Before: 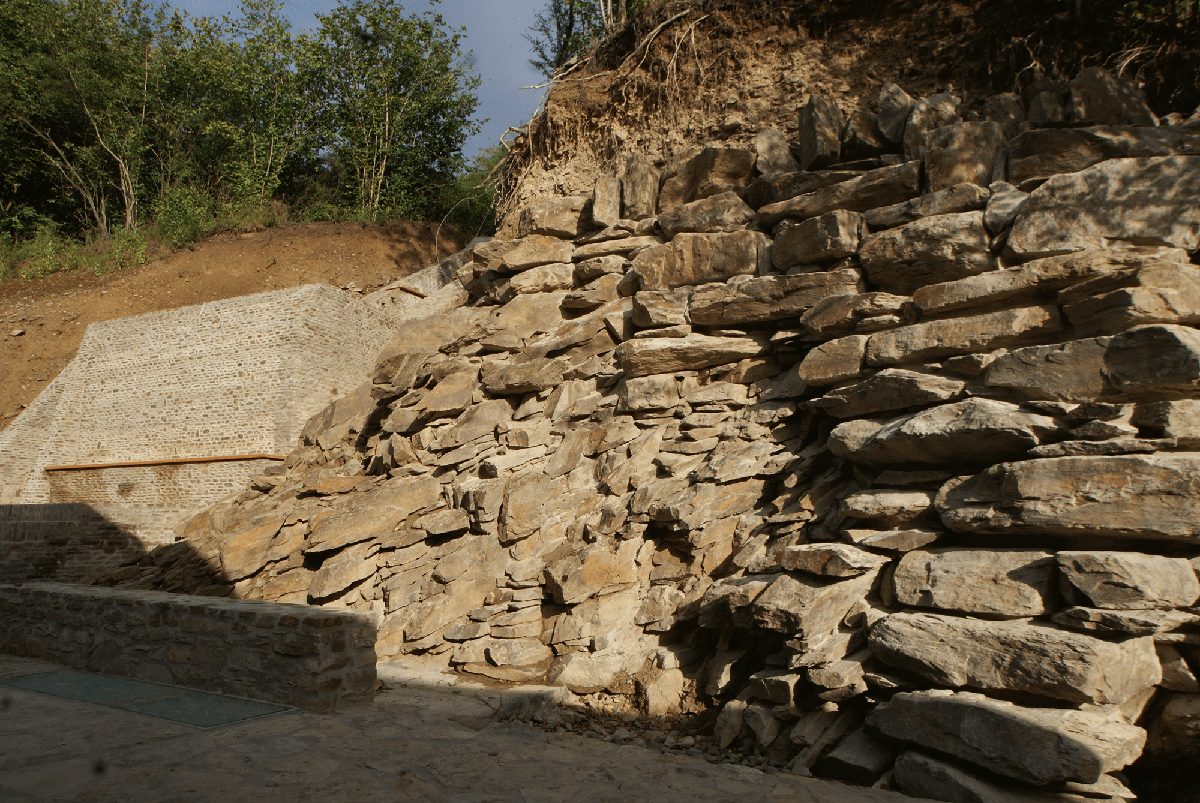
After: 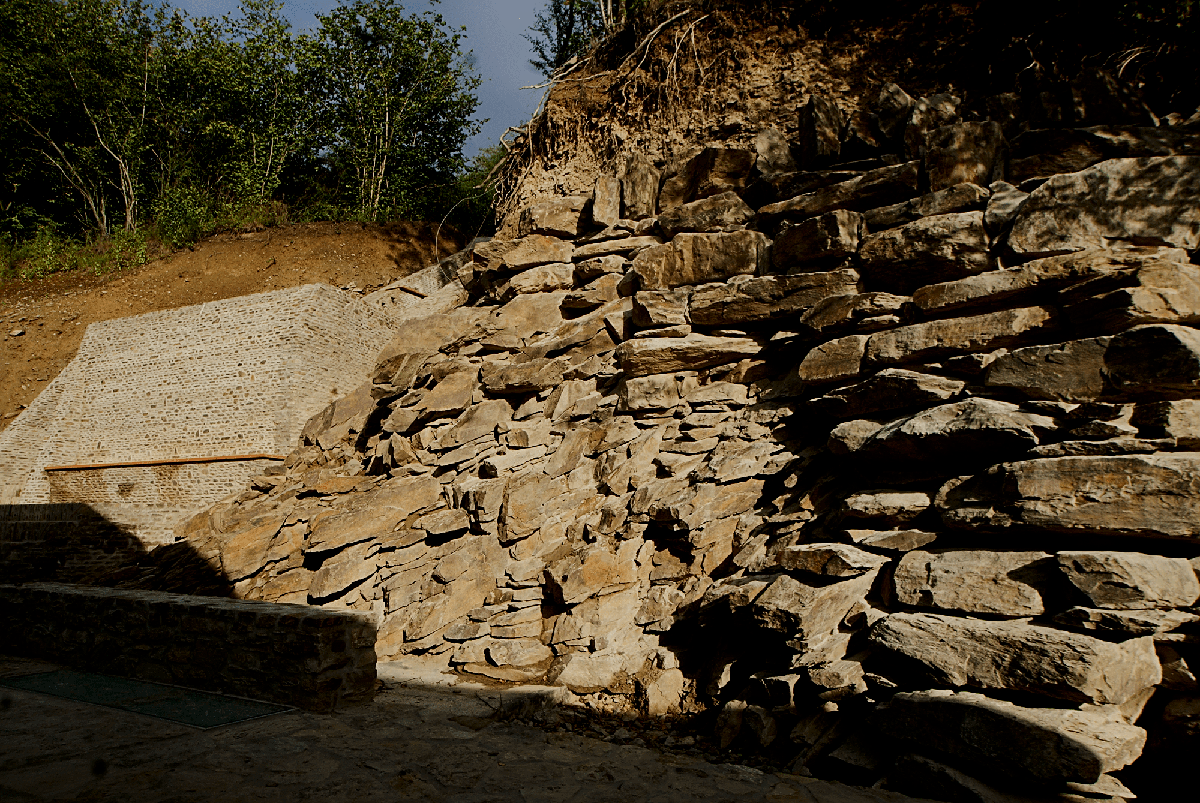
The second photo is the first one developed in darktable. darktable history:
sharpen: on, module defaults
contrast equalizer: octaves 7, y [[0.6 ×6], [0.55 ×6], [0 ×6], [0 ×6], [0 ×6]], mix -0.2
contrast brightness saturation: contrast 0.19, brightness -0.11, saturation 0.21
filmic rgb: black relative exposure -4.38 EV, white relative exposure 4.56 EV, hardness 2.37, contrast 1.05
